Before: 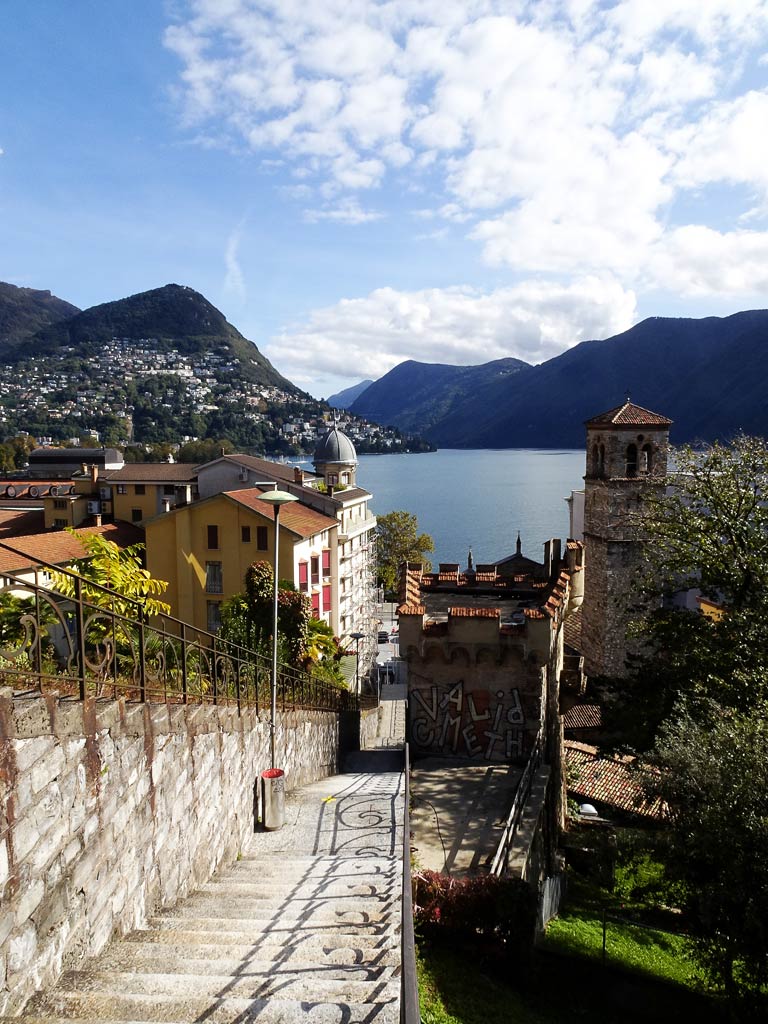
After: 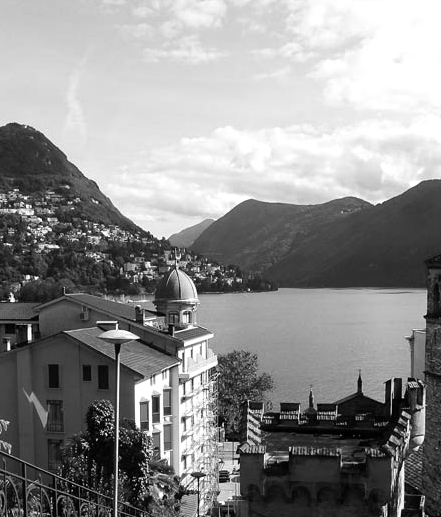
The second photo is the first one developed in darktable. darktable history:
crop: left 20.822%, top 15.753%, right 21.696%, bottom 33.67%
color calibration: output gray [0.267, 0.423, 0.261, 0], illuminant as shot in camera, adaptation linear Bradford (ICC v4), x 0.406, y 0.404, temperature 3542.4 K
